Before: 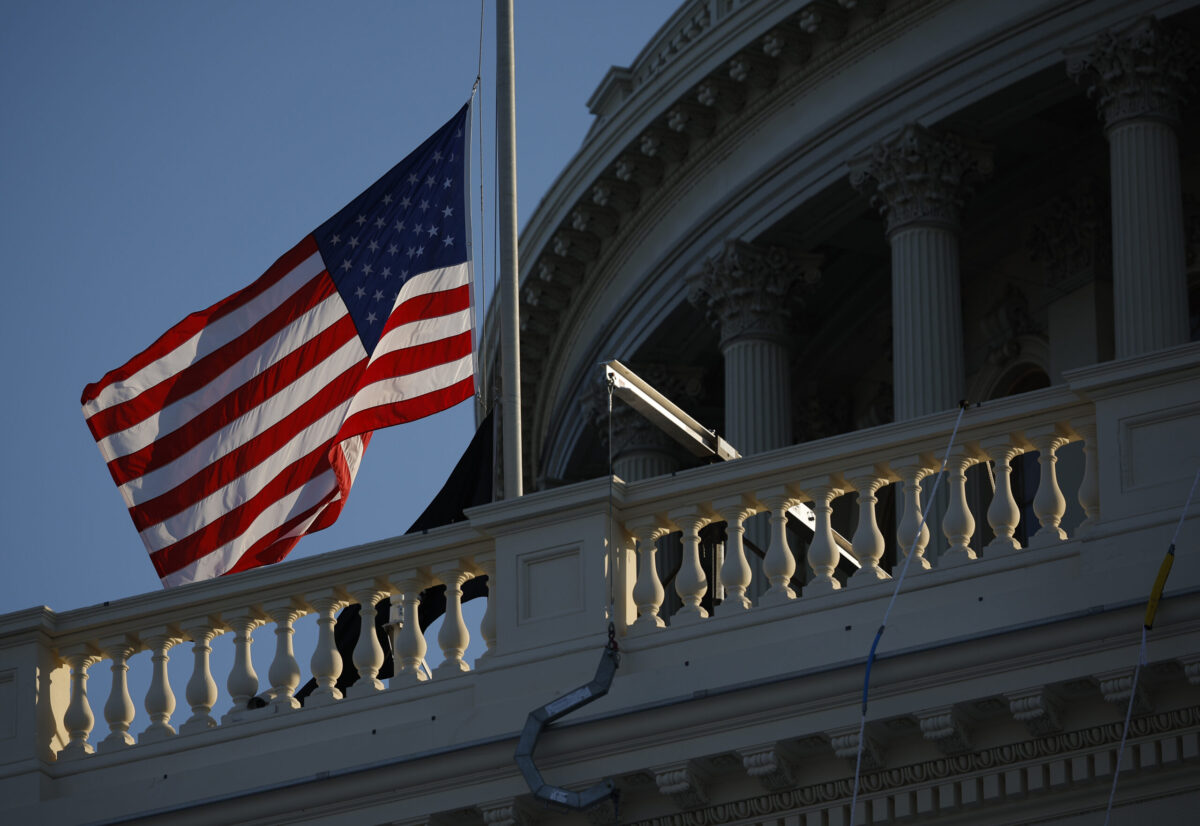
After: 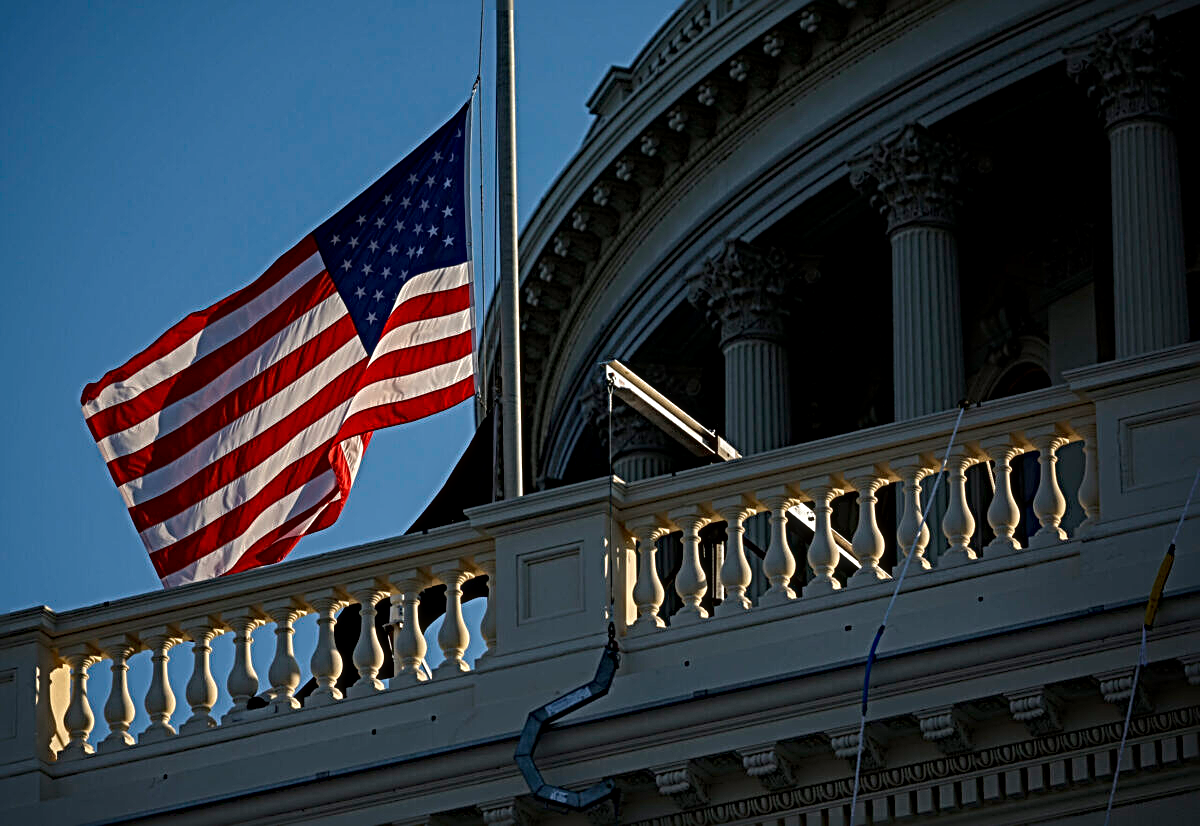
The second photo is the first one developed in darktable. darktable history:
local contrast: on, module defaults
haze removal: compatibility mode true, adaptive false
contrast brightness saturation: saturation 0.13
sharpen: radius 3.69, amount 0.928
